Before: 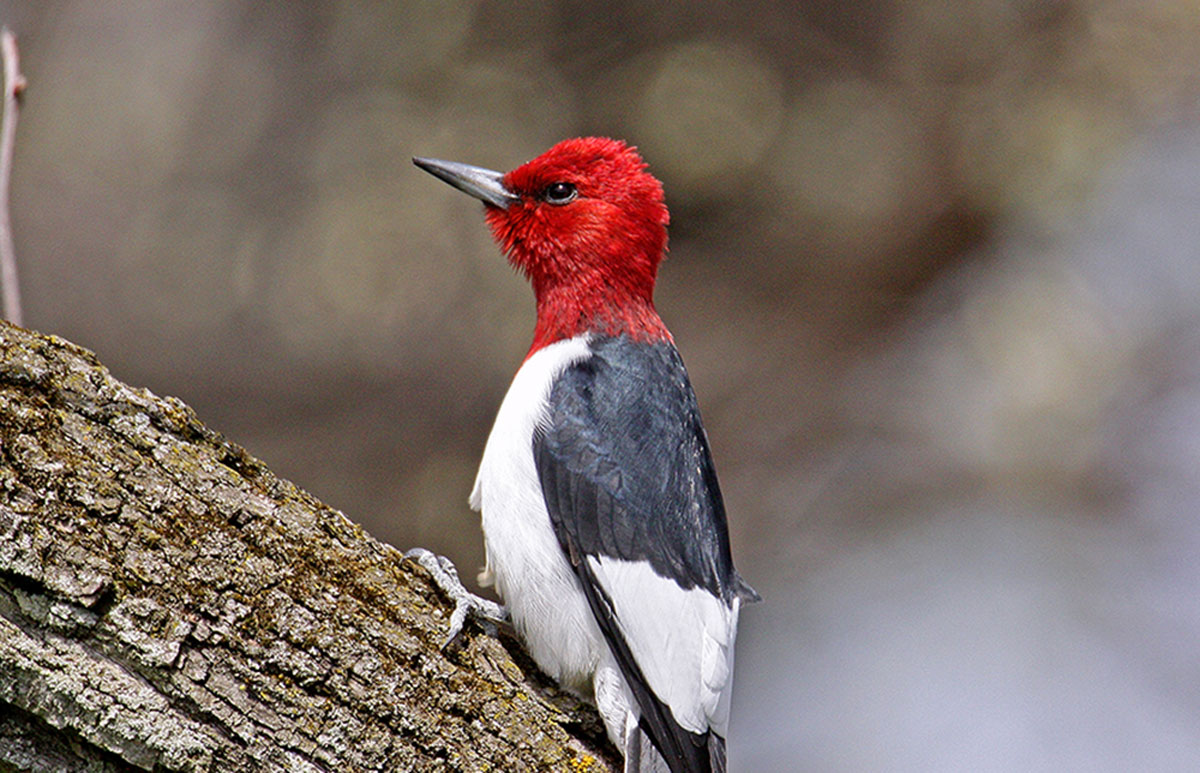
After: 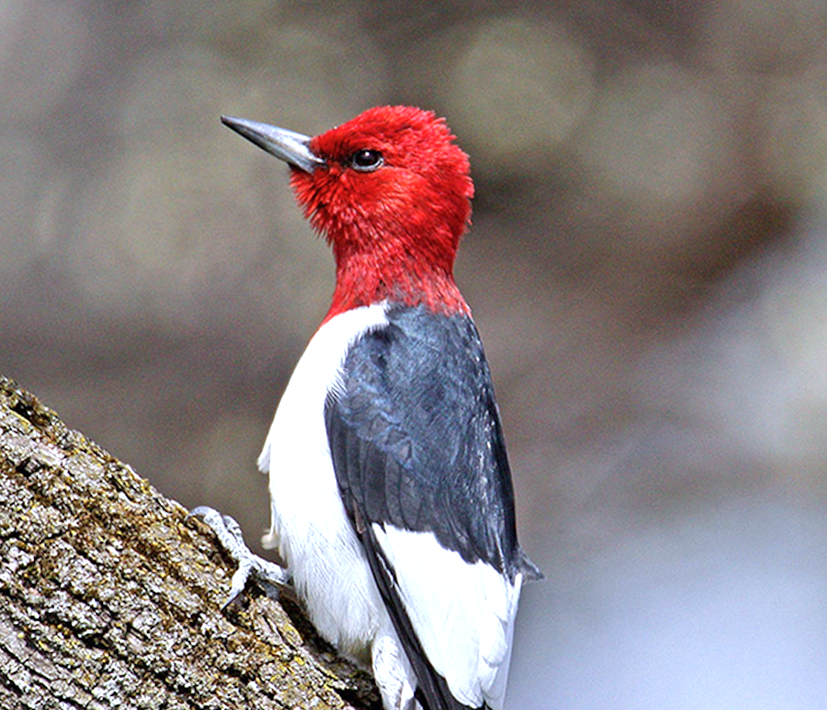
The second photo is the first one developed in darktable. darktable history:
exposure: exposure 0.566 EV, compensate highlight preservation false
crop and rotate: angle -3.27°, left 14.277%, top 0.028%, right 10.766%, bottom 0.028%
color calibration: x 0.37, y 0.382, temperature 4313.32 K
